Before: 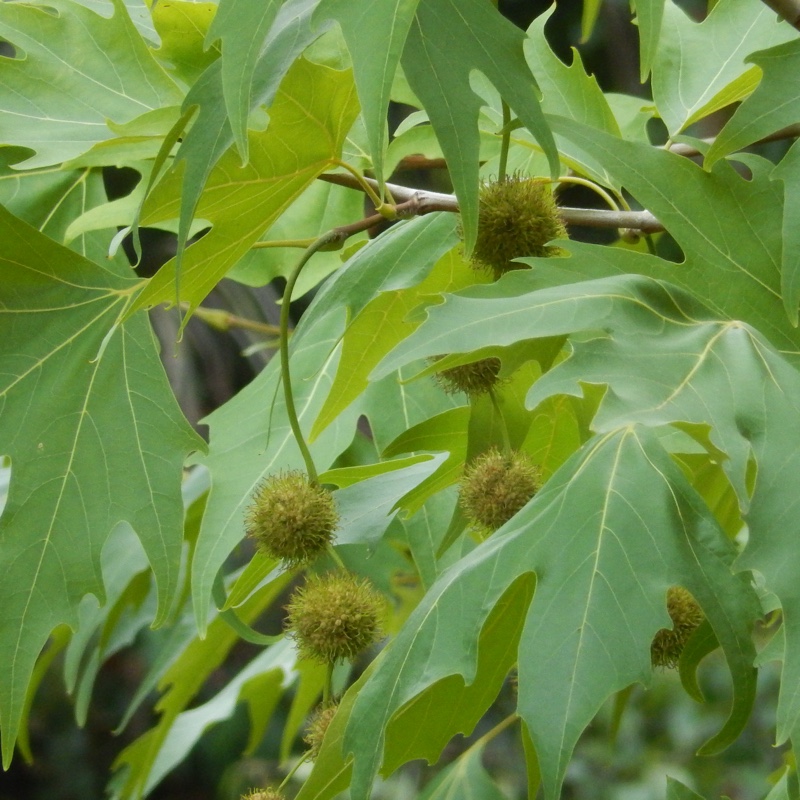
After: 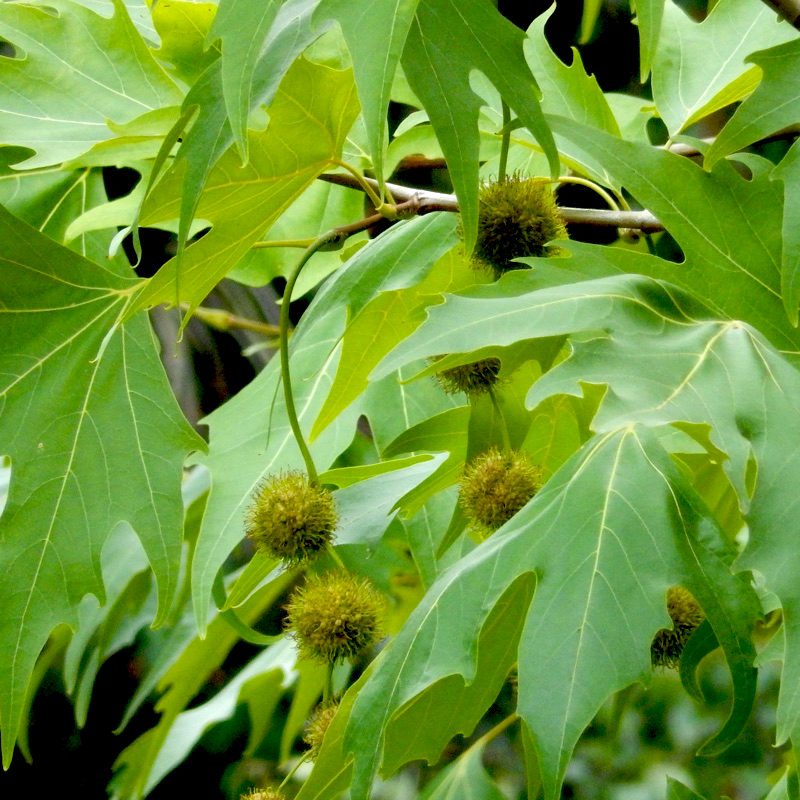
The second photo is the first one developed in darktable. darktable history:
exposure: black level correction 0.039, exposure 0.499 EV, compensate highlight preservation false
